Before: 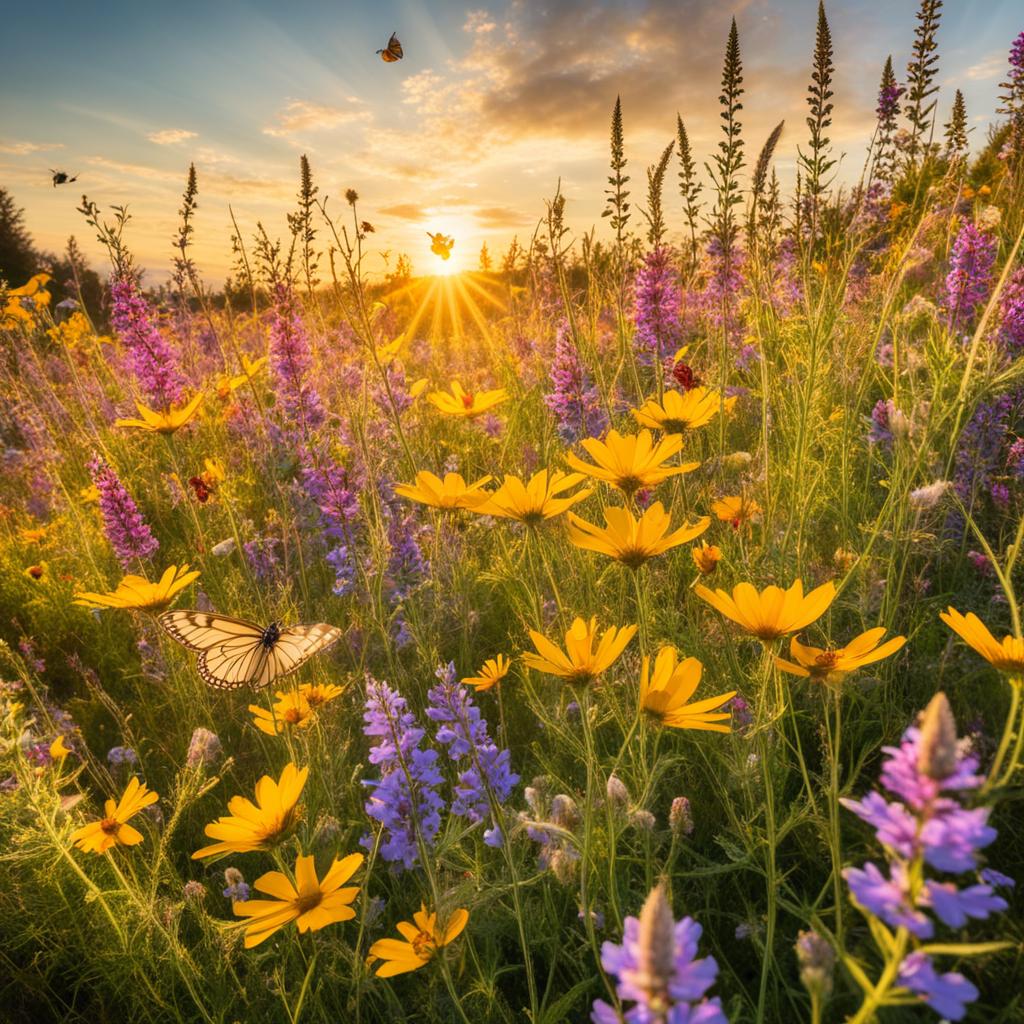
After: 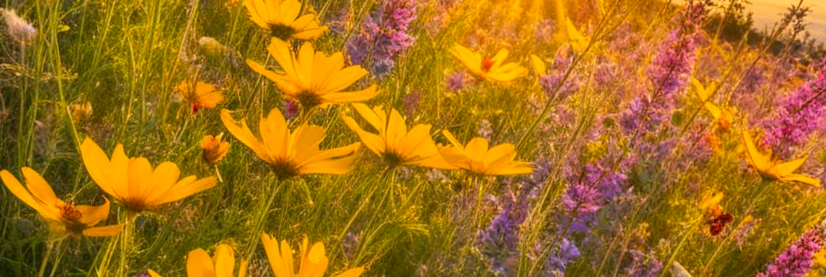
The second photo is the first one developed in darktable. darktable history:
color contrast: green-magenta contrast 1.1, blue-yellow contrast 1.1, unbound 0
crop and rotate: angle 16.12°, top 30.835%, bottom 35.653%
color calibration: x 0.334, y 0.349, temperature 5426 K
